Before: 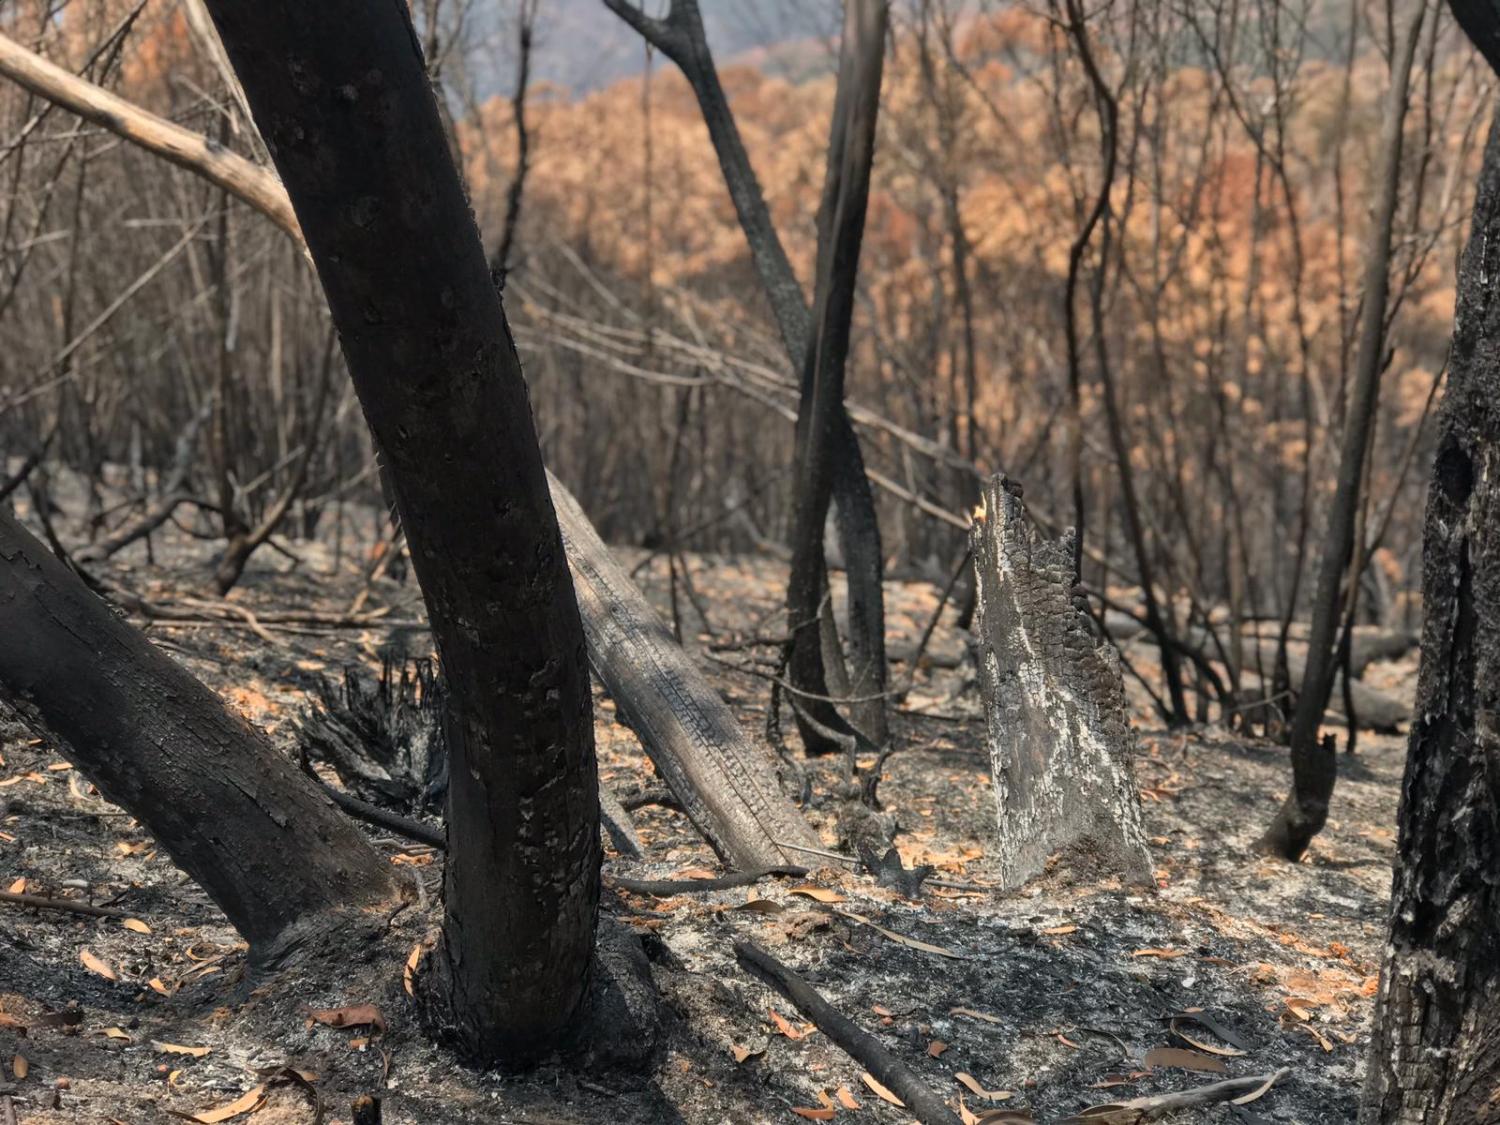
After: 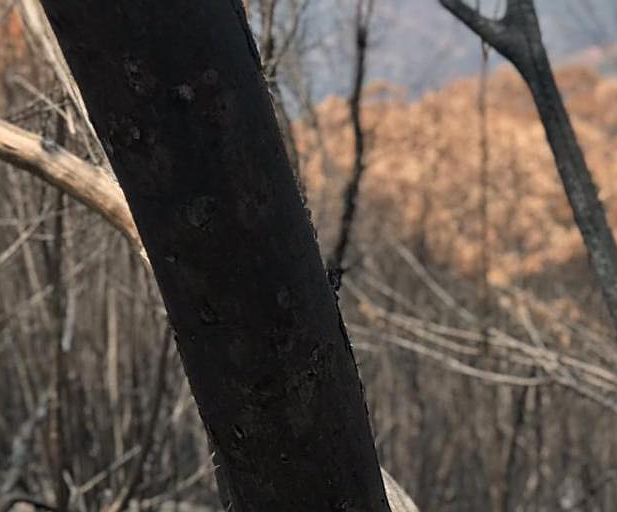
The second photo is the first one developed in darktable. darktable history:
crop and rotate: left 10.978%, top 0.083%, right 47.835%, bottom 54.393%
sharpen: on, module defaults
tone equalizer: on, module defaults
